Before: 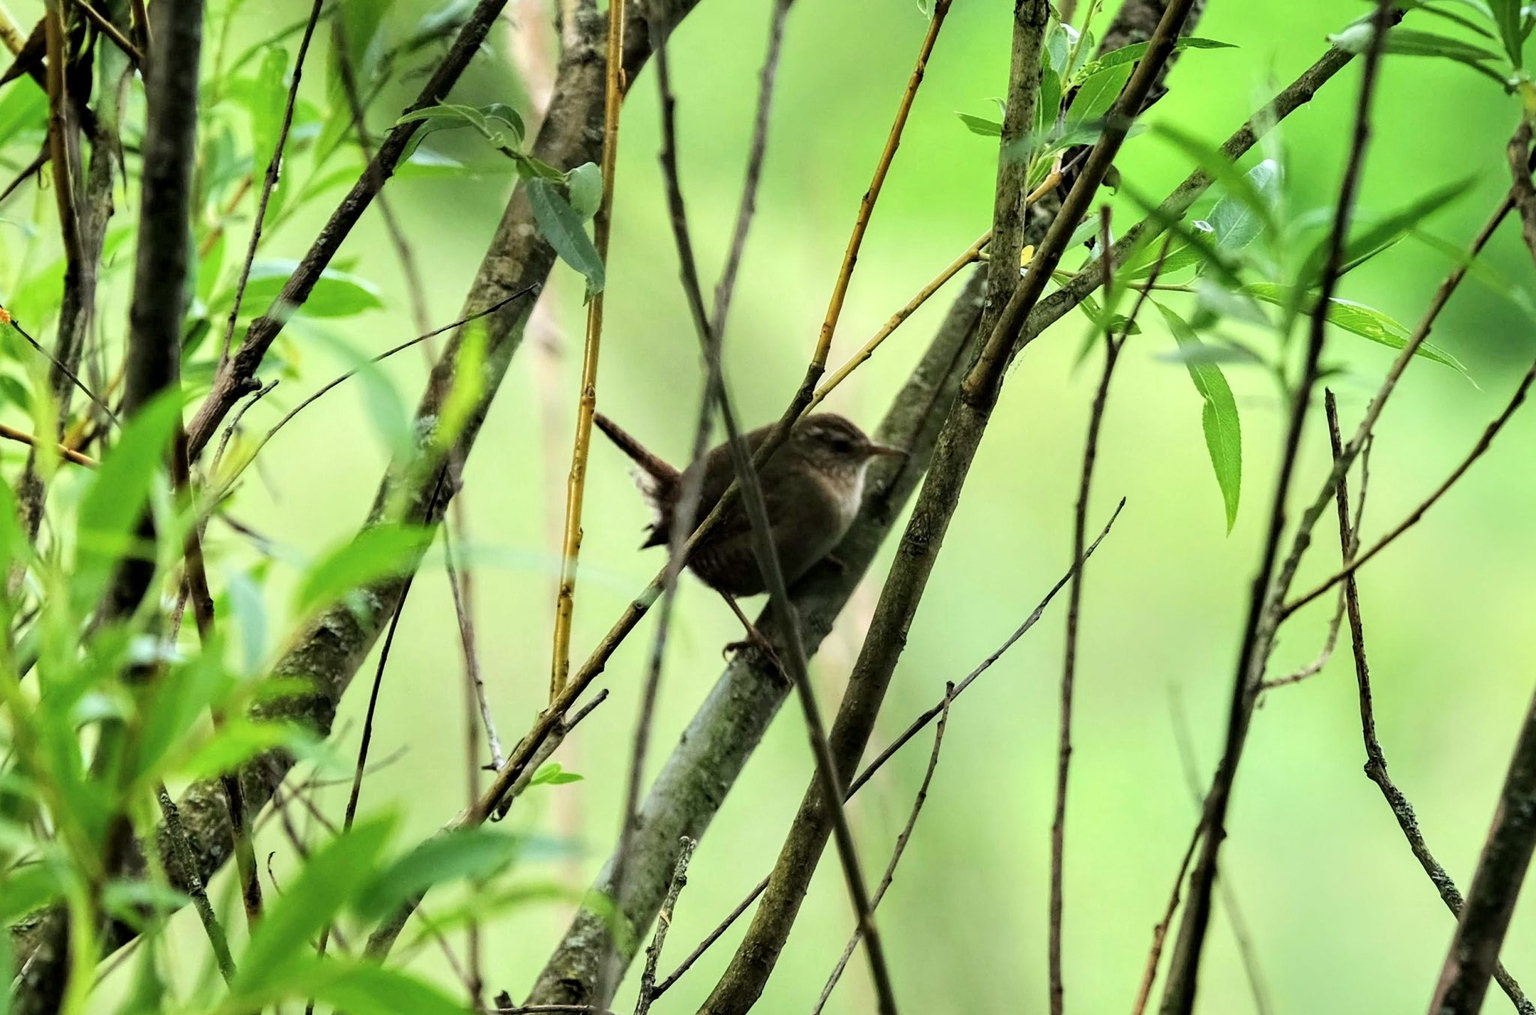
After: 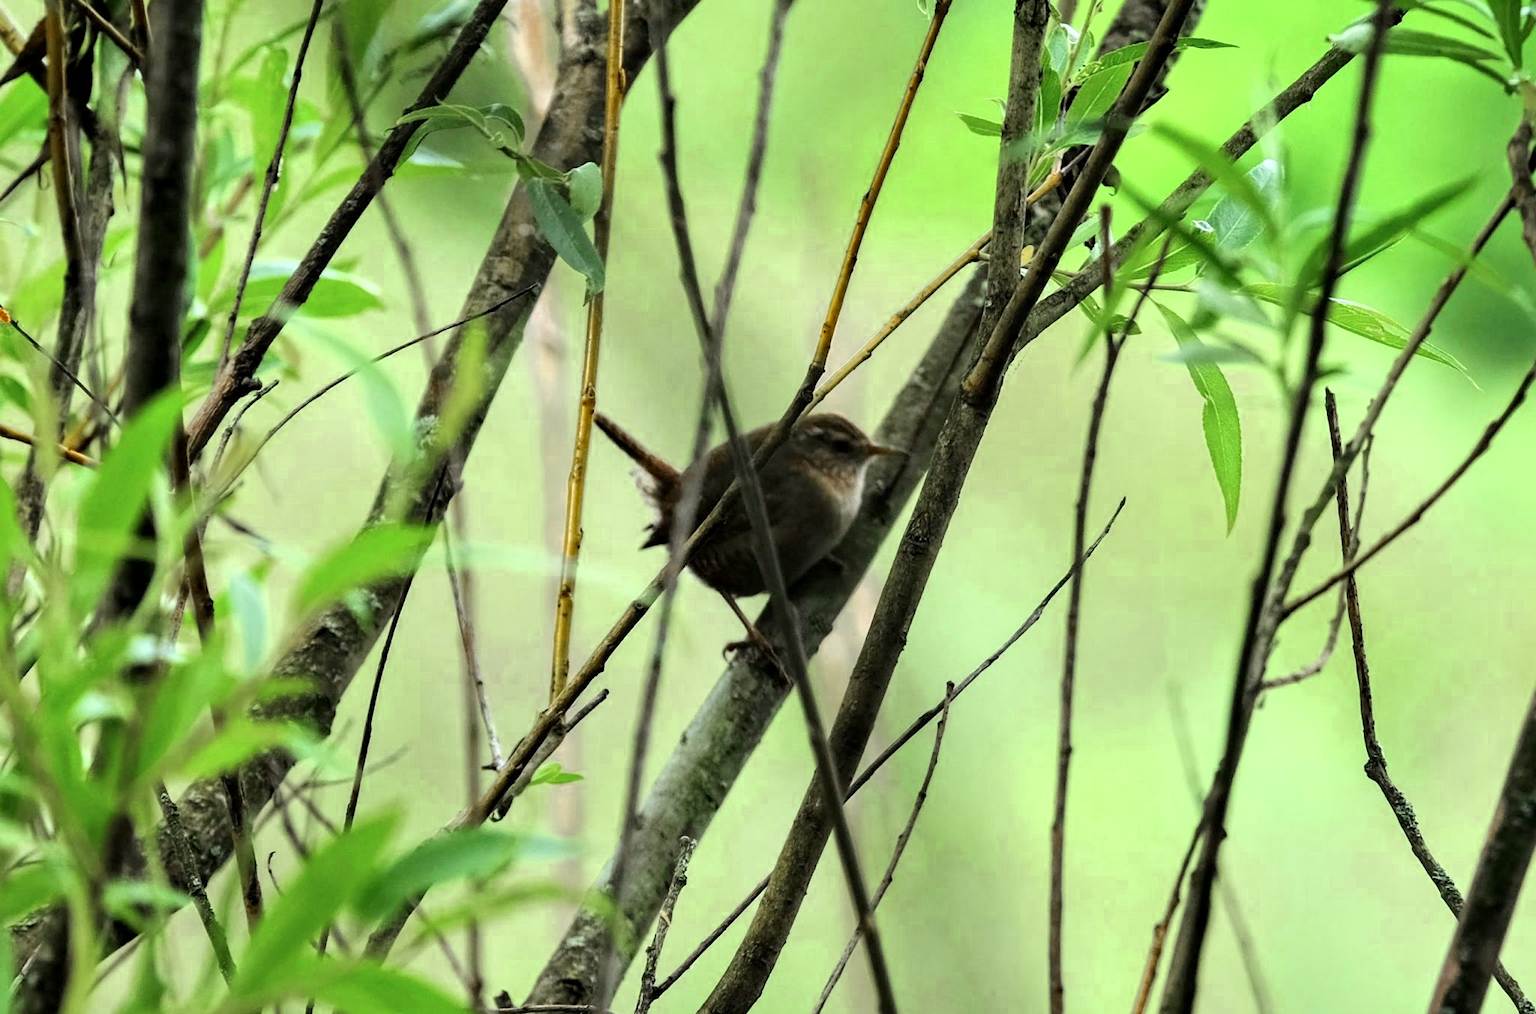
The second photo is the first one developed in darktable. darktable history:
color zones: curves: ch0 [(0.11, 0.396) (0.195, 0.36) (0.25, 0.5) (0.303, 0.412) (0.357, 0.544) (0.75, 0.5) (0.967, 0.328)]; ch1 [(0, 0.468) (0.112, 0.512) (0.202, 0.6) (0.25, 0.5) (0.307, 0.352) (0.357, 0.544) (0.75, 0.5) (0.963, 0.524)]
exposure: exposure -0.048 EV, compensate highlight preservation false
